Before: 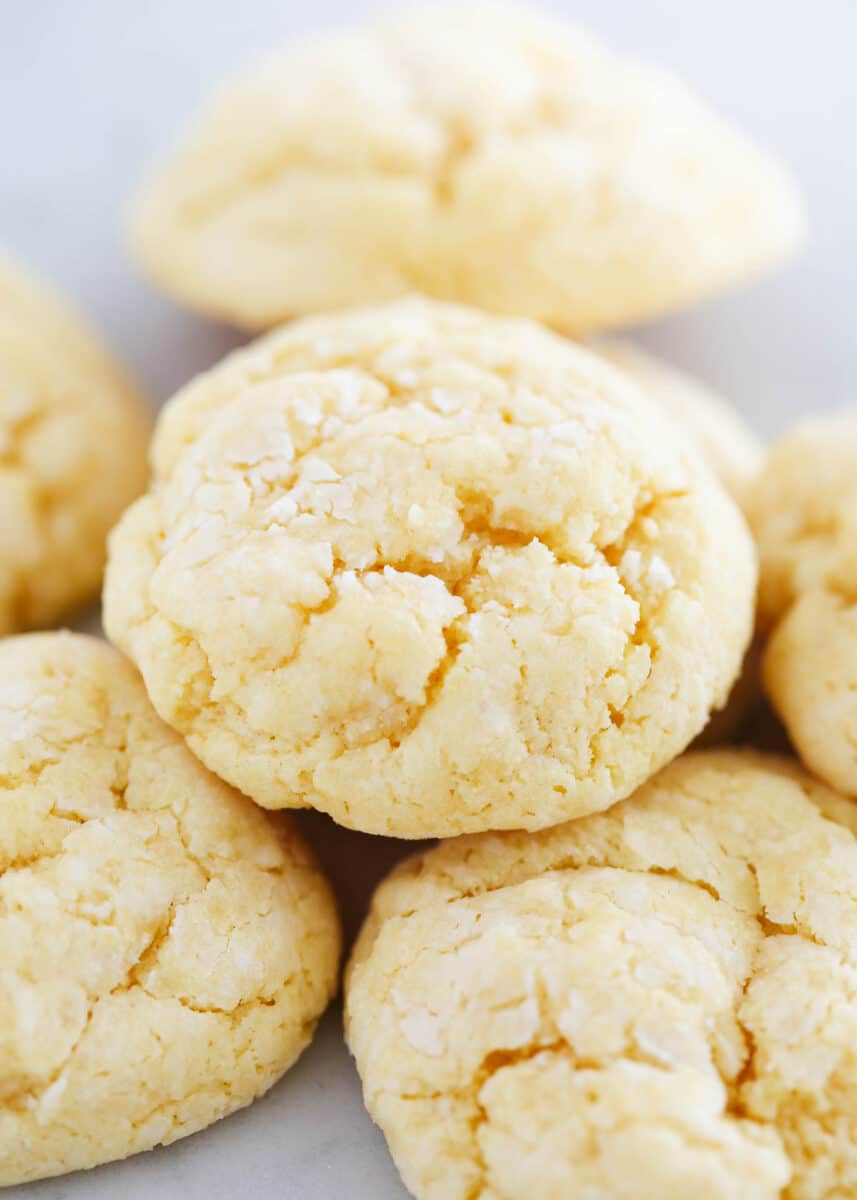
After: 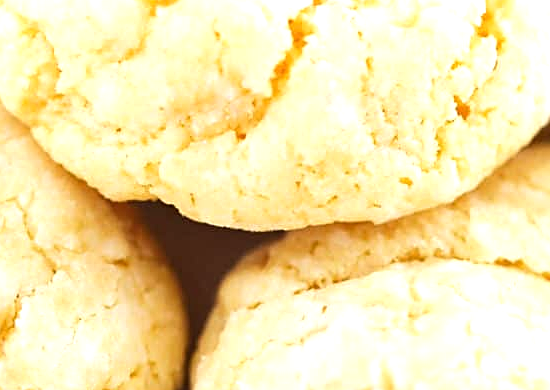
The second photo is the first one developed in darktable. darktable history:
sharpen: on, module defaults
exposure: black level correction 0, exposure 0.703 EV, compensate exposure bias true, compensate highlight preservation false
crop: left 18.082%, top 50.677%, right 17.65%, bottom 16.798%
